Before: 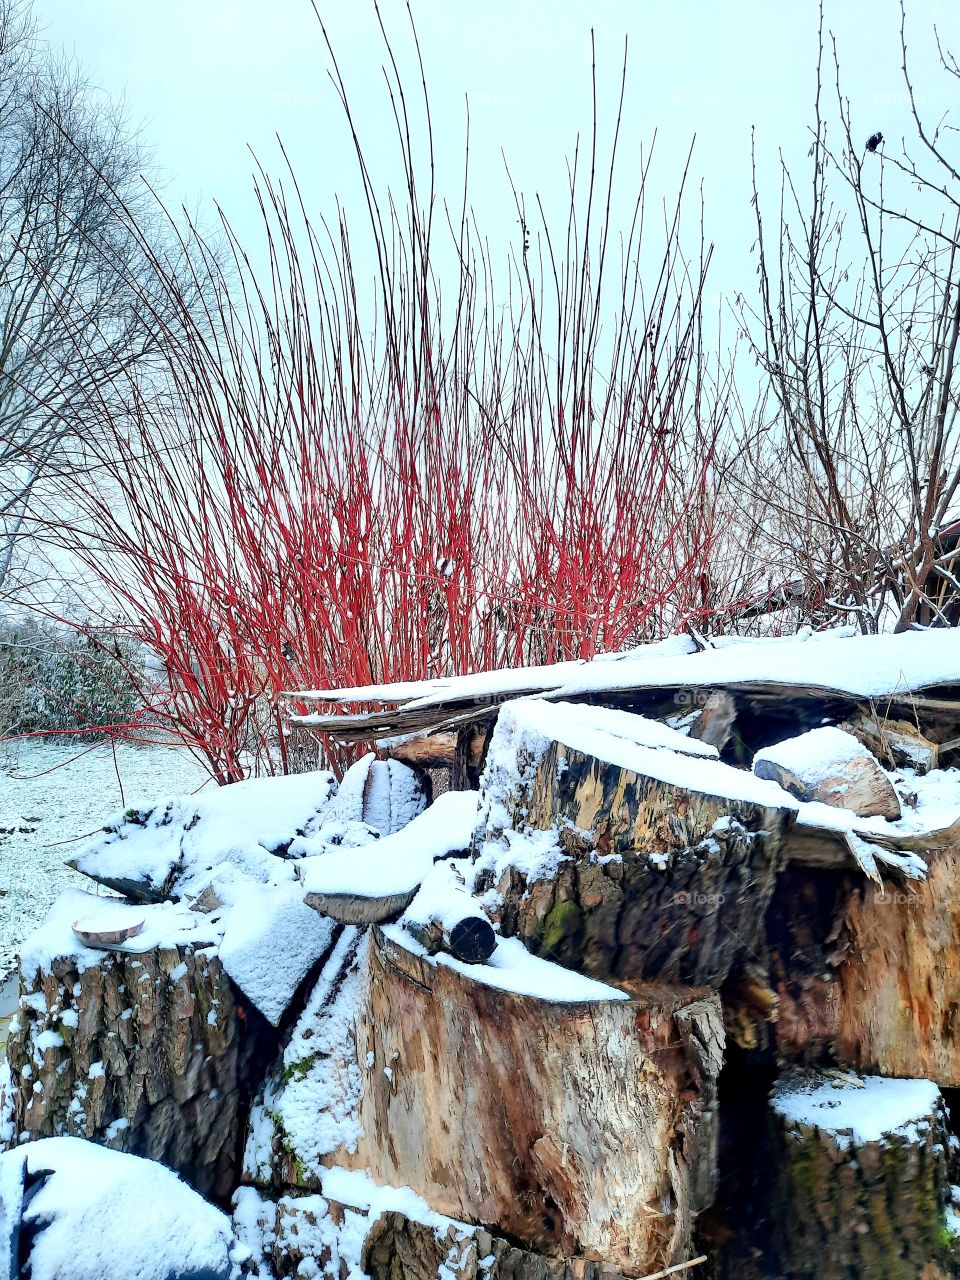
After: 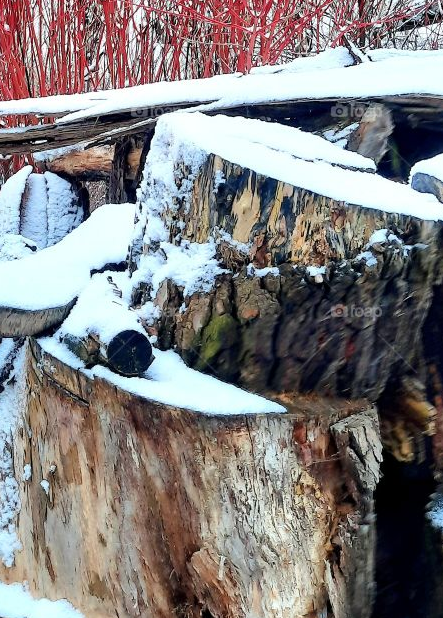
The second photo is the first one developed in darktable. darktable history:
crop: left 35.752%, top 45.865%, right 18.068%, bottom 5.837%
